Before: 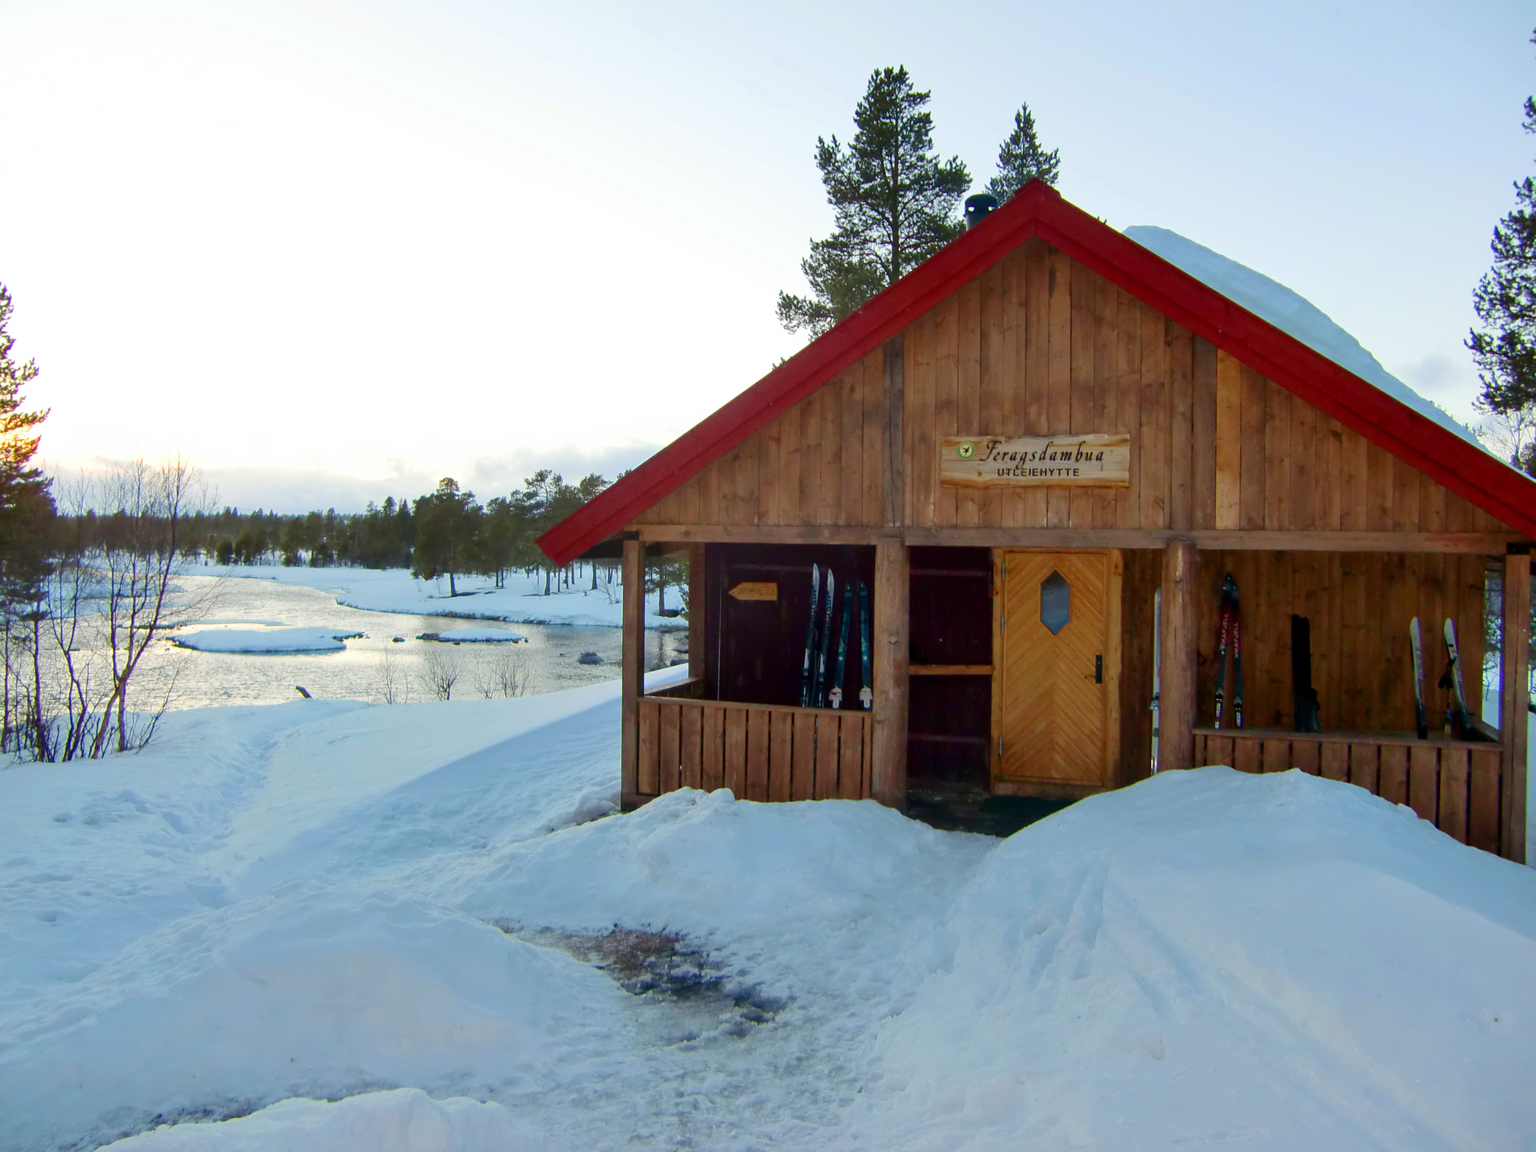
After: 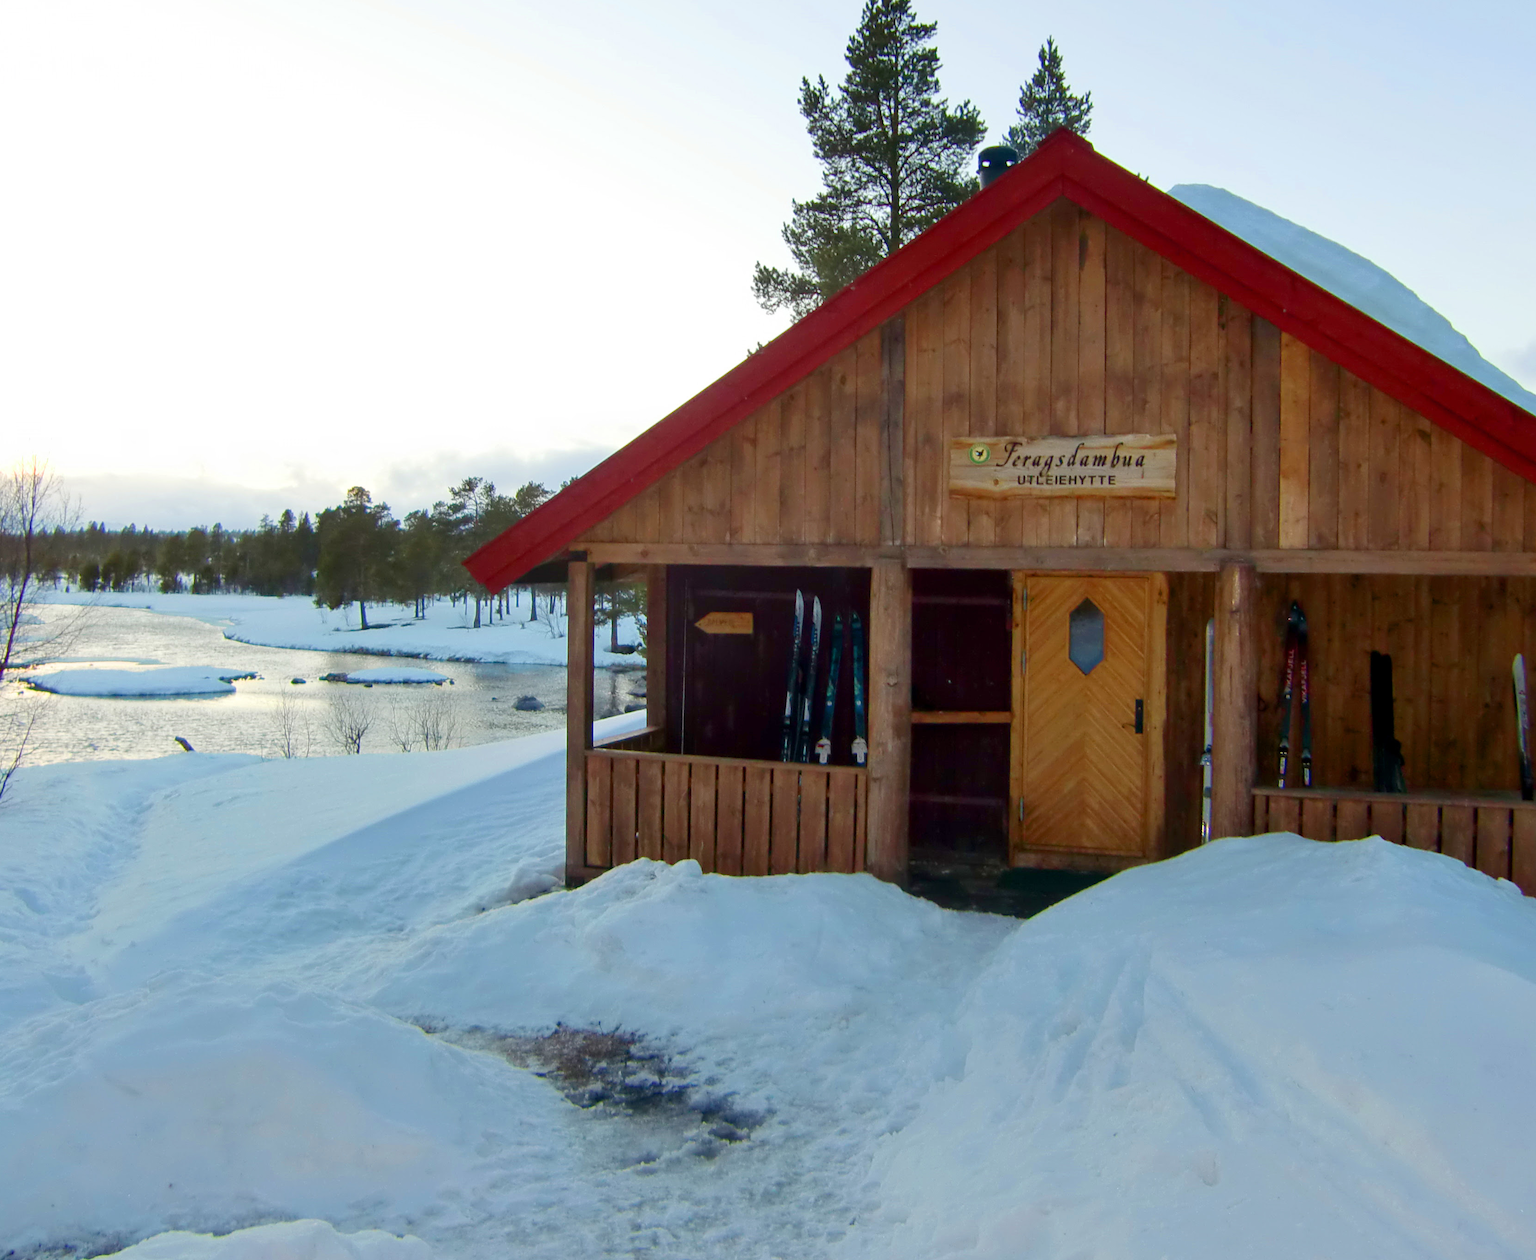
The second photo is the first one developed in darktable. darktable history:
crop: left 9.791%, top 6.31%, right 6.888%, bottom 2.527%
